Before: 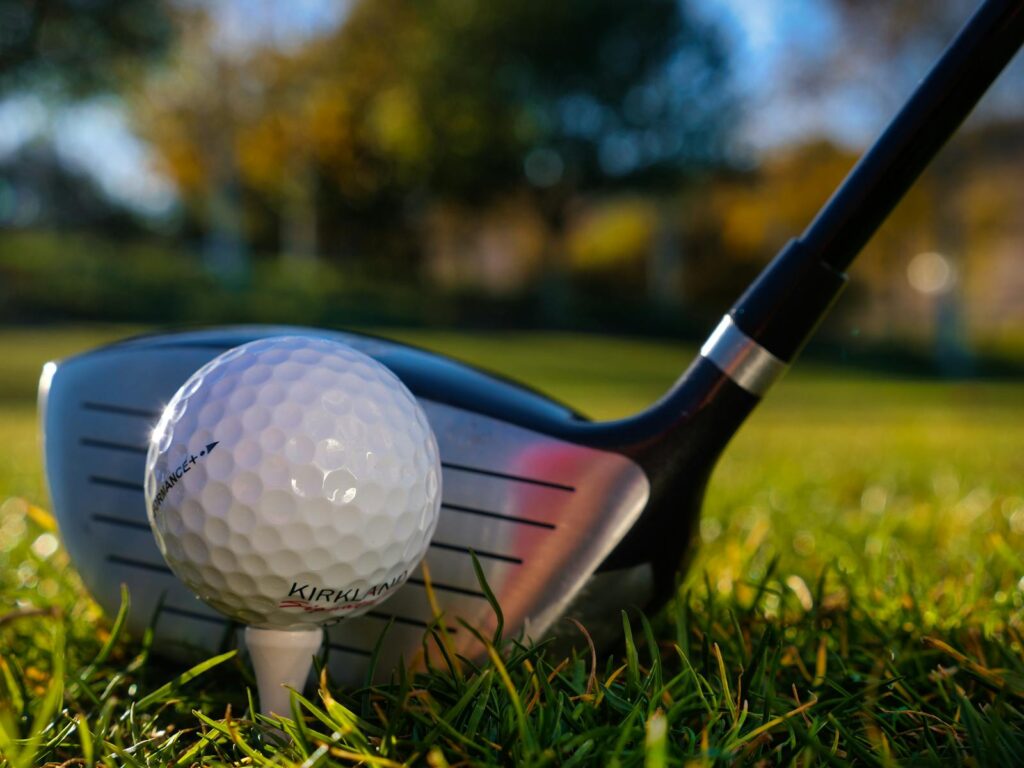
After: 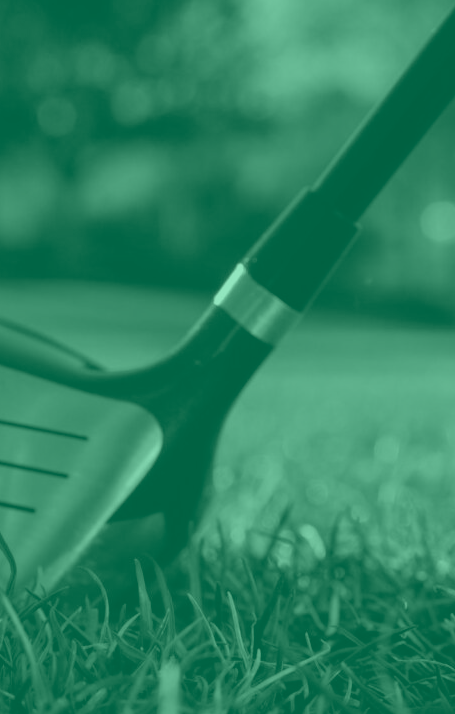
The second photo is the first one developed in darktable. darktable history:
colorize: hue 147.6°, saturation 65%, lightness 21.64%
crop: left 47.628%, top 6.643%, right 7.874%
